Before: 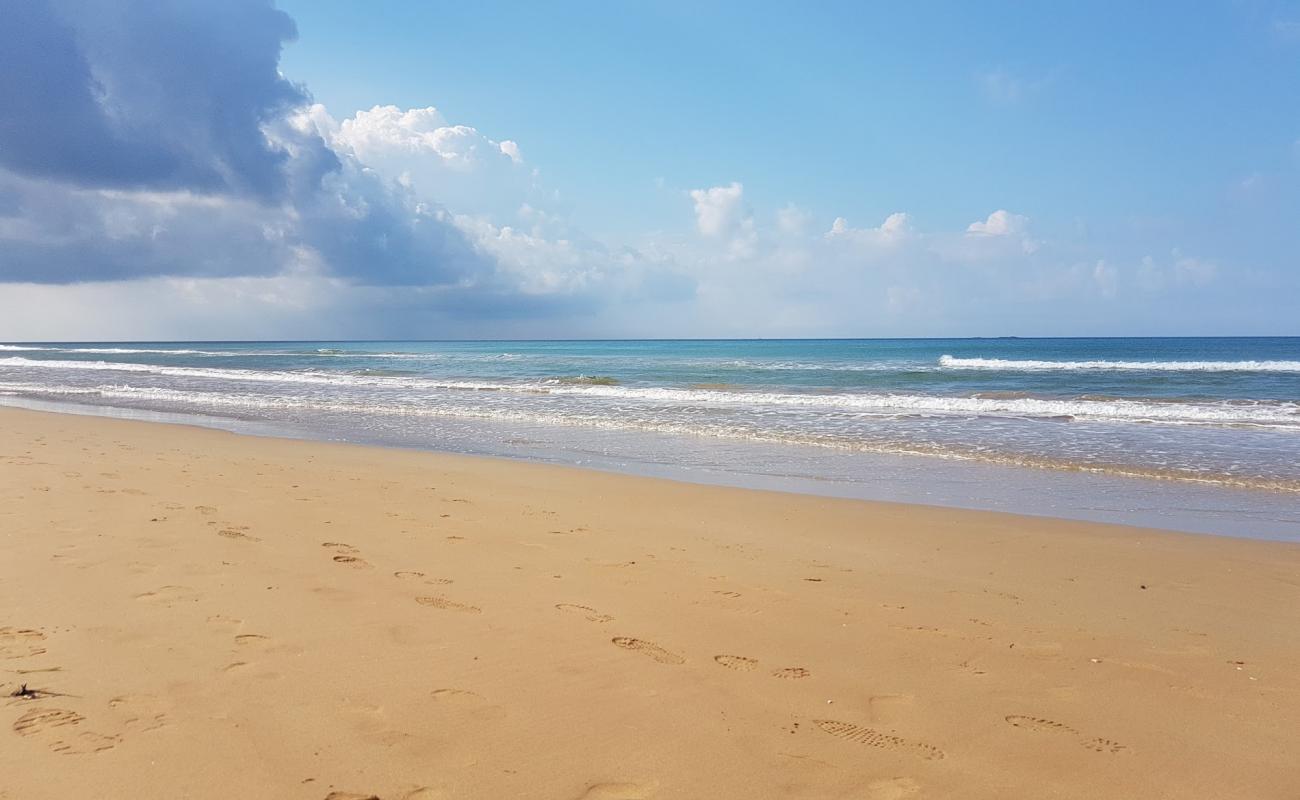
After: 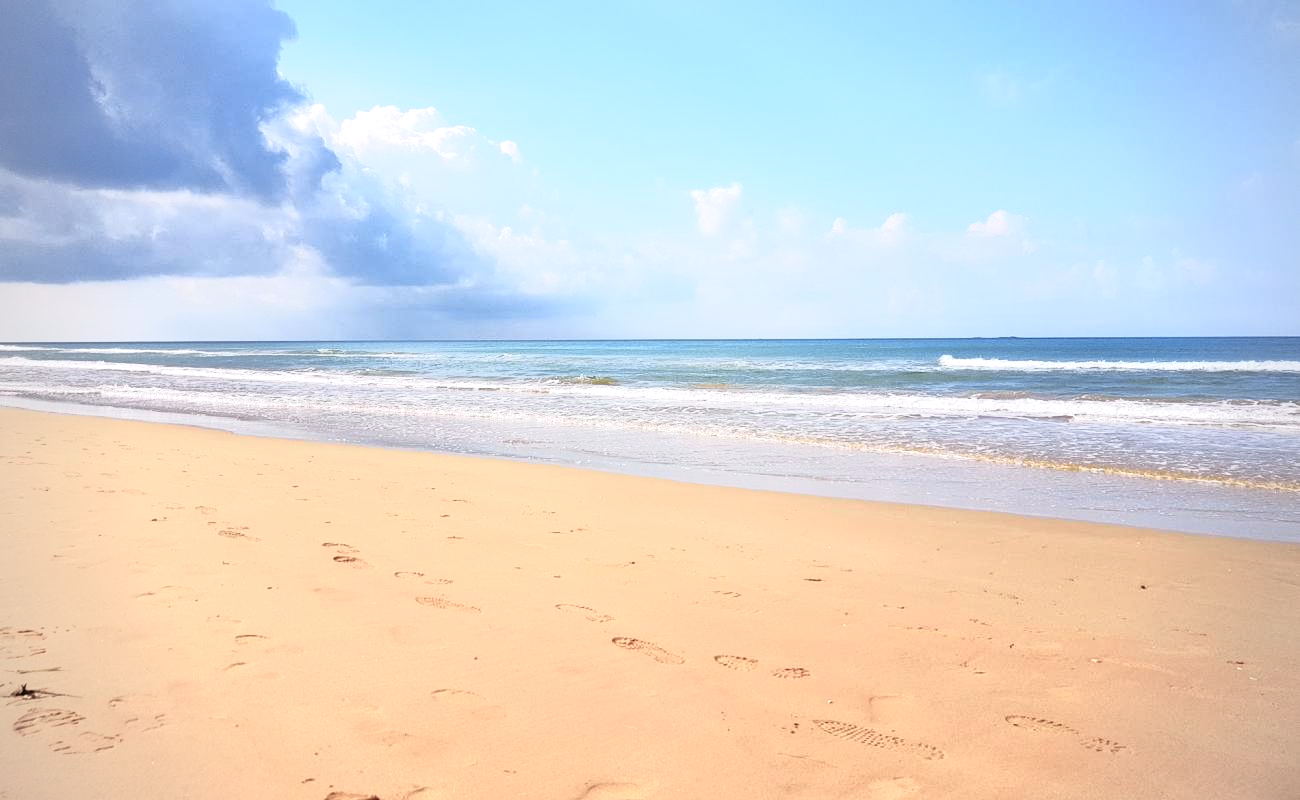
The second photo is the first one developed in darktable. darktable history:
vignetting: fall-off radius 60.85%
exposure: black level correction 0, exposure 0.5 EV, compensate highlight preservation false
tone curve: curves: ch0 [(0, 0) (0.105, 0.068) (0.195, 0.162) (0.283, 0.283) (0.384, 0.404) (0.485, 0.531) (0.638, 0.681) (0.795, 0.879) (1, 0.977)]; ch1 [(0, 0) (0.161, 0.092) (0.35, 0.33) (0.379, 0.401) (0.456, 0.469) (0.498, 0.503) (0.531, 0.537) (0.596, 0.621) (0.635, 0.671) (1, 1)]; ch2 [(0, 0) (0.371, 0.362) (0.437, 0.437) (0.483, 0.484) (0.53, 0.515) (0.56, 0.58) (0.622, 0.606) (1, 1)], color space Lab, independent channels, preserve colors none
